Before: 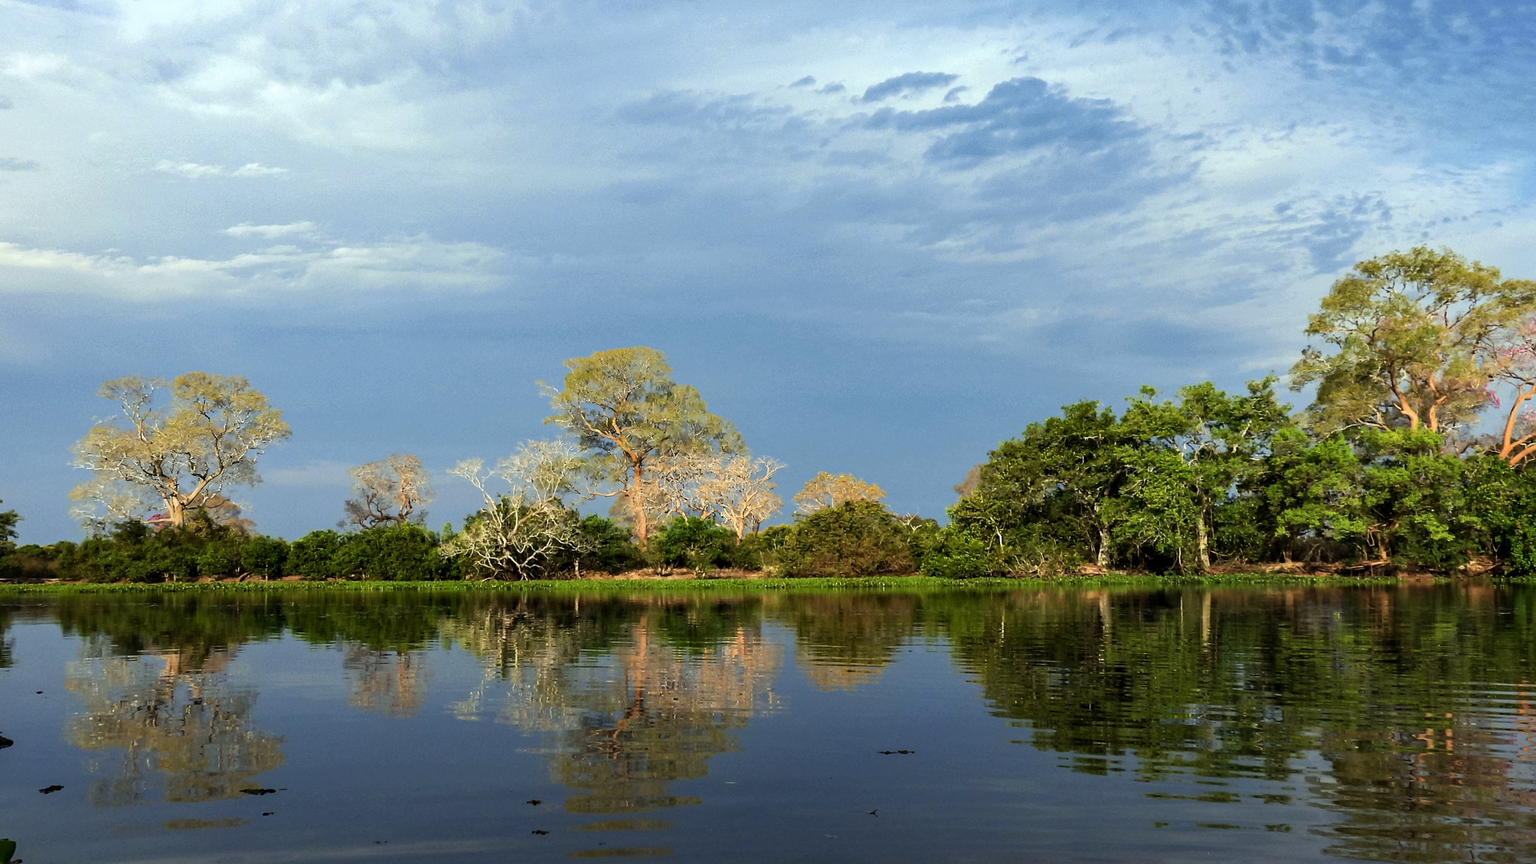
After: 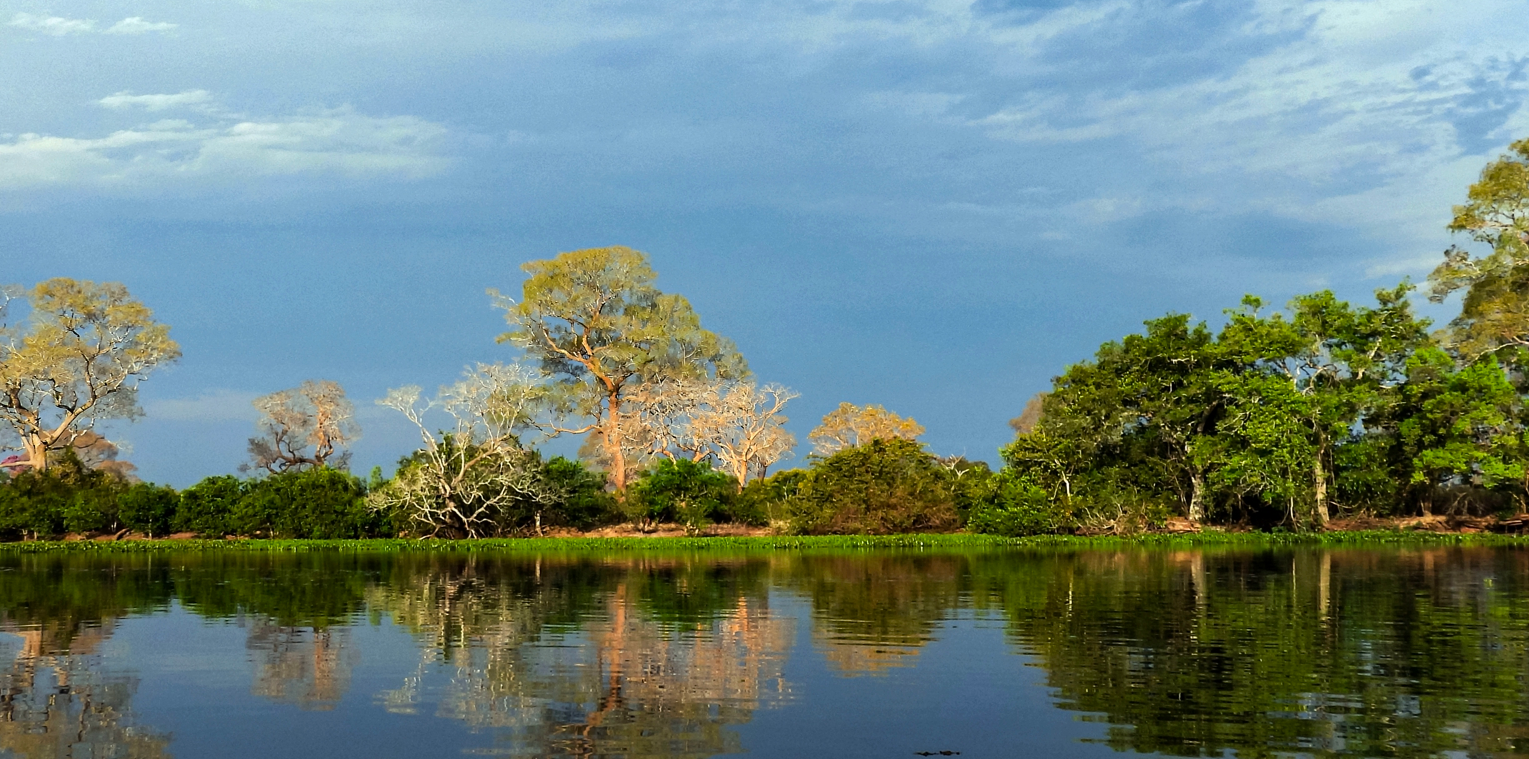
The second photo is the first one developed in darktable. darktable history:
crop: left 9.569%, top 17.368%, right 10.763%, bottom 12.322%
